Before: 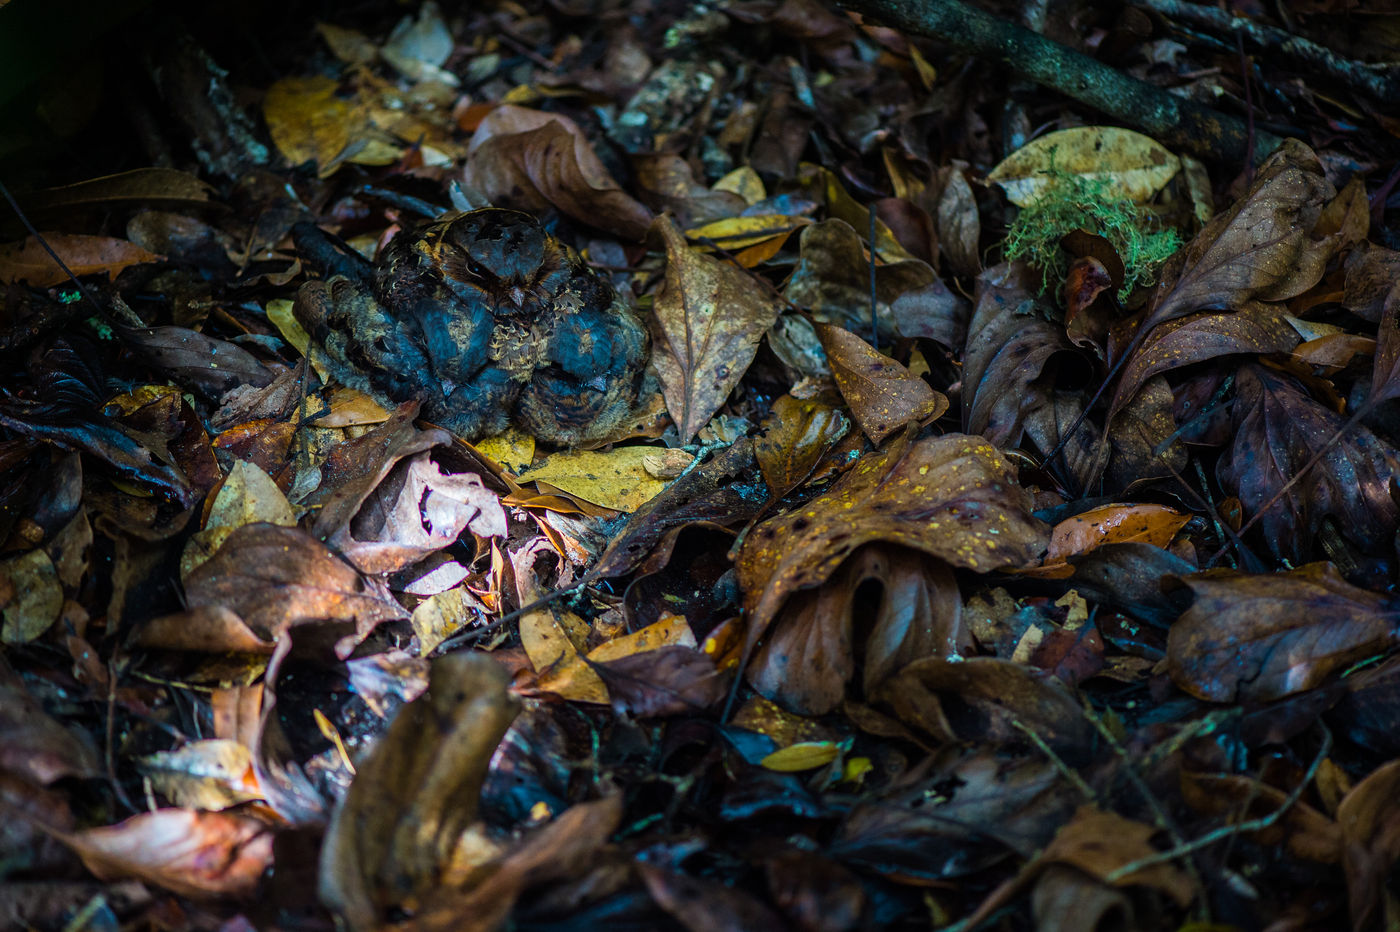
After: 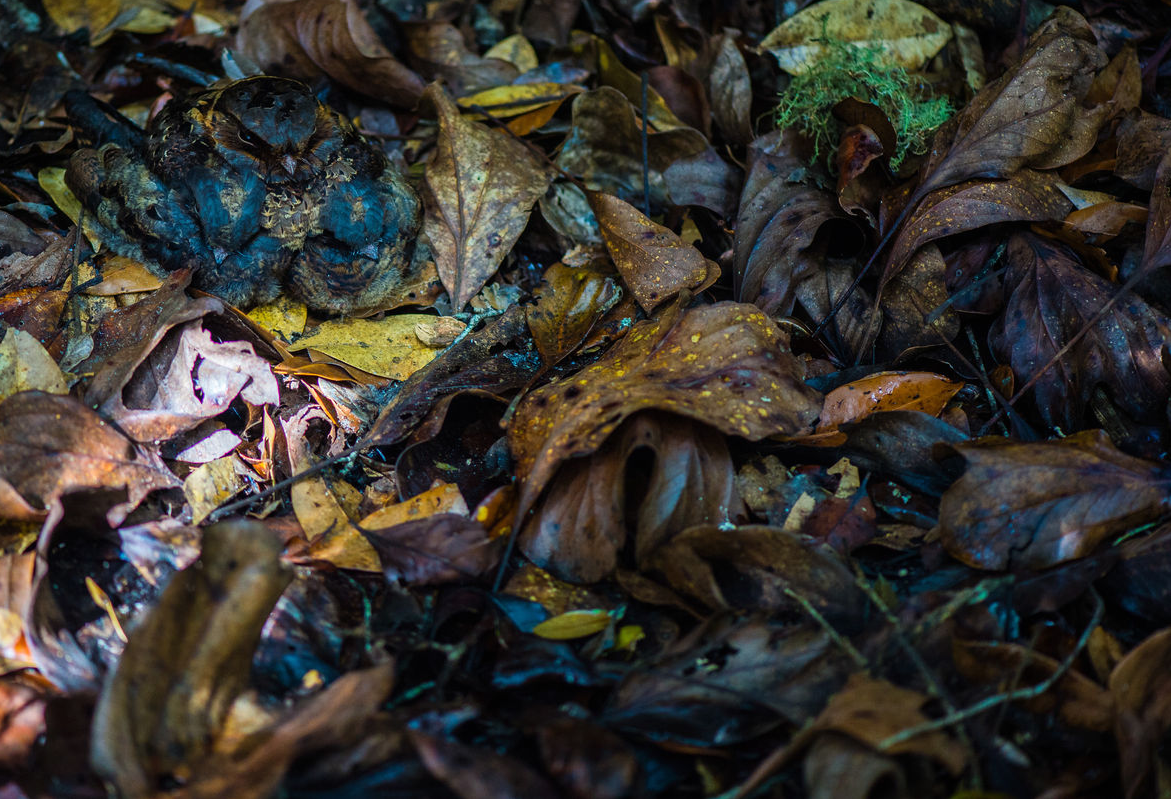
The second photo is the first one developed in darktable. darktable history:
crop: left 16.315%, top 14.246%
exposure: black level correction 0, compensate exposure bias true, compensate highlight preservation false
